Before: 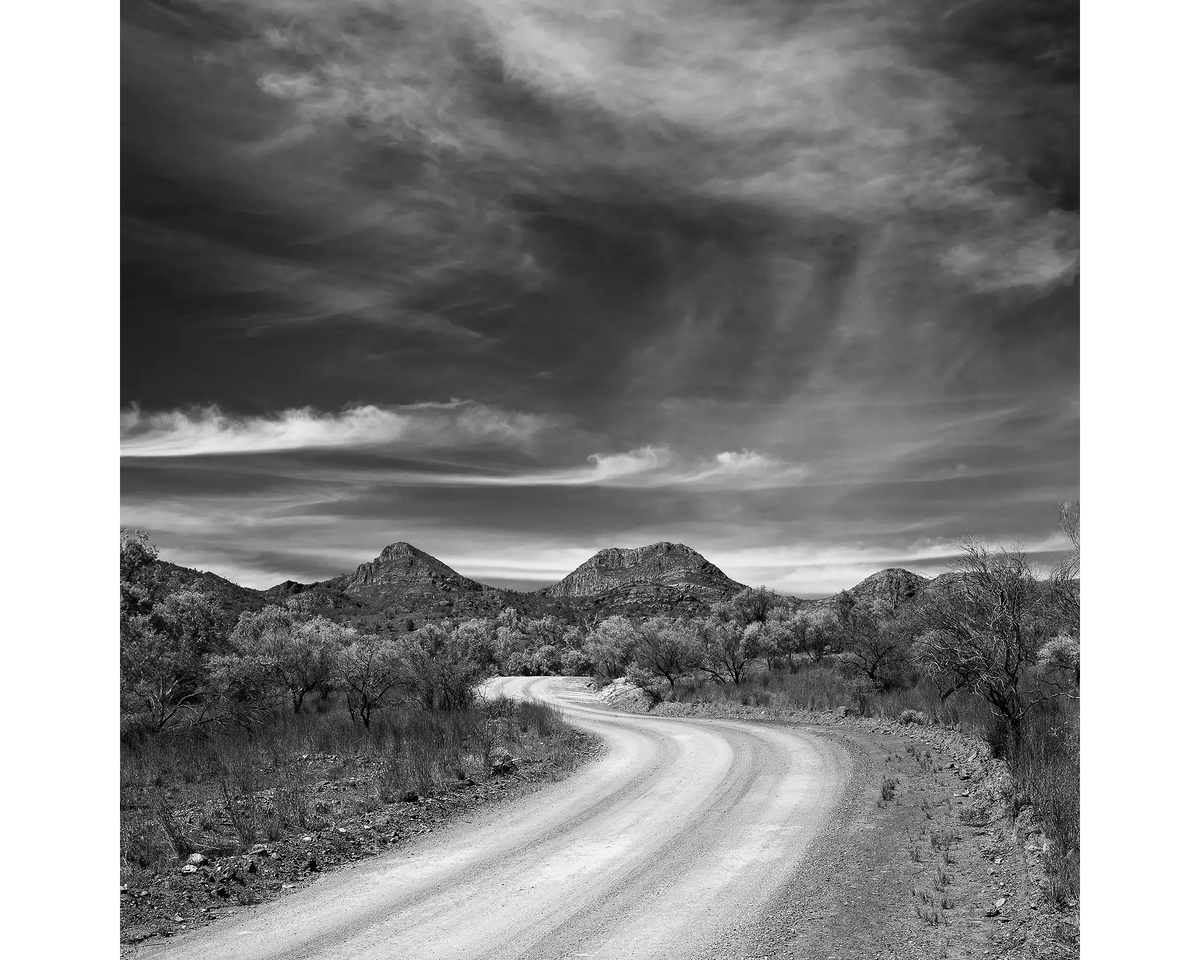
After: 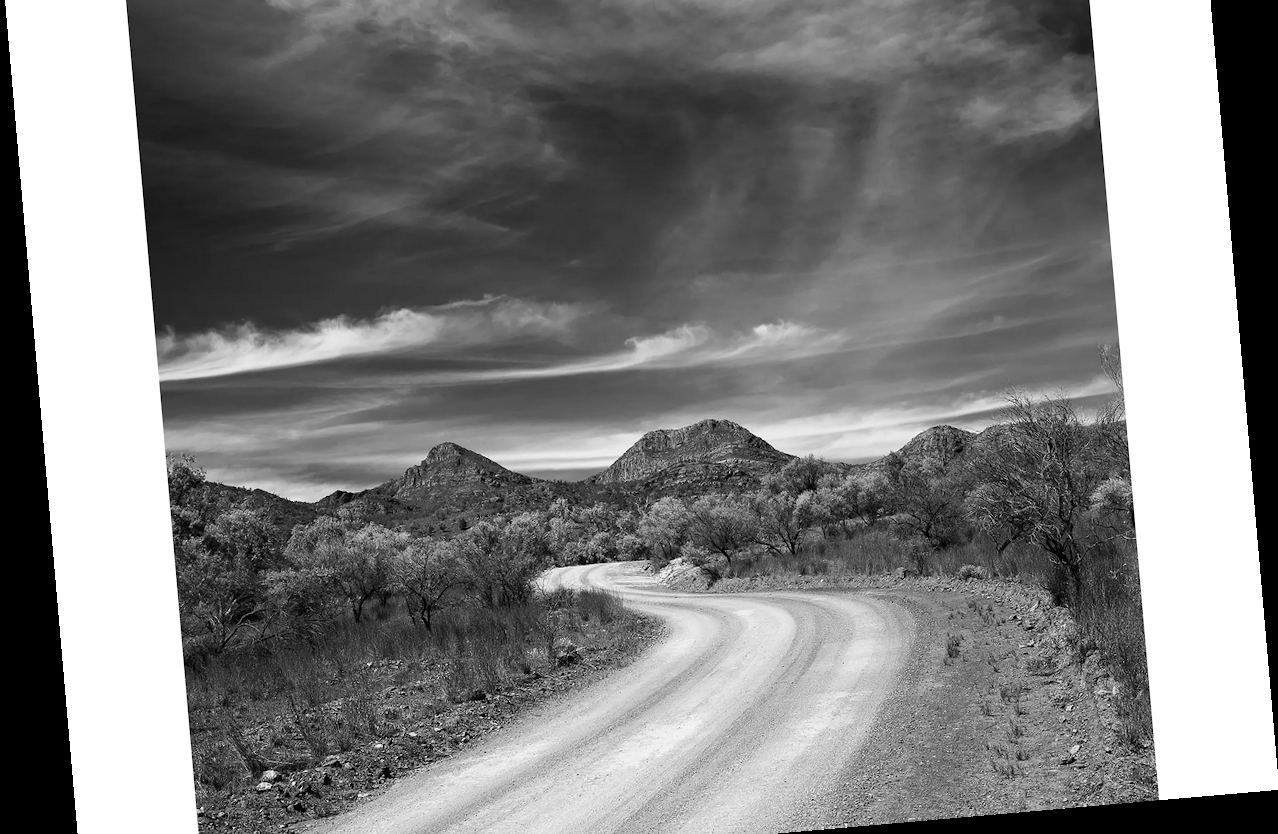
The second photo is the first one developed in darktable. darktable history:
rotate and perspective: rotation -4.98°, automatic cropping off
crop and rotate: top 15.774%, bottom 5.506%
